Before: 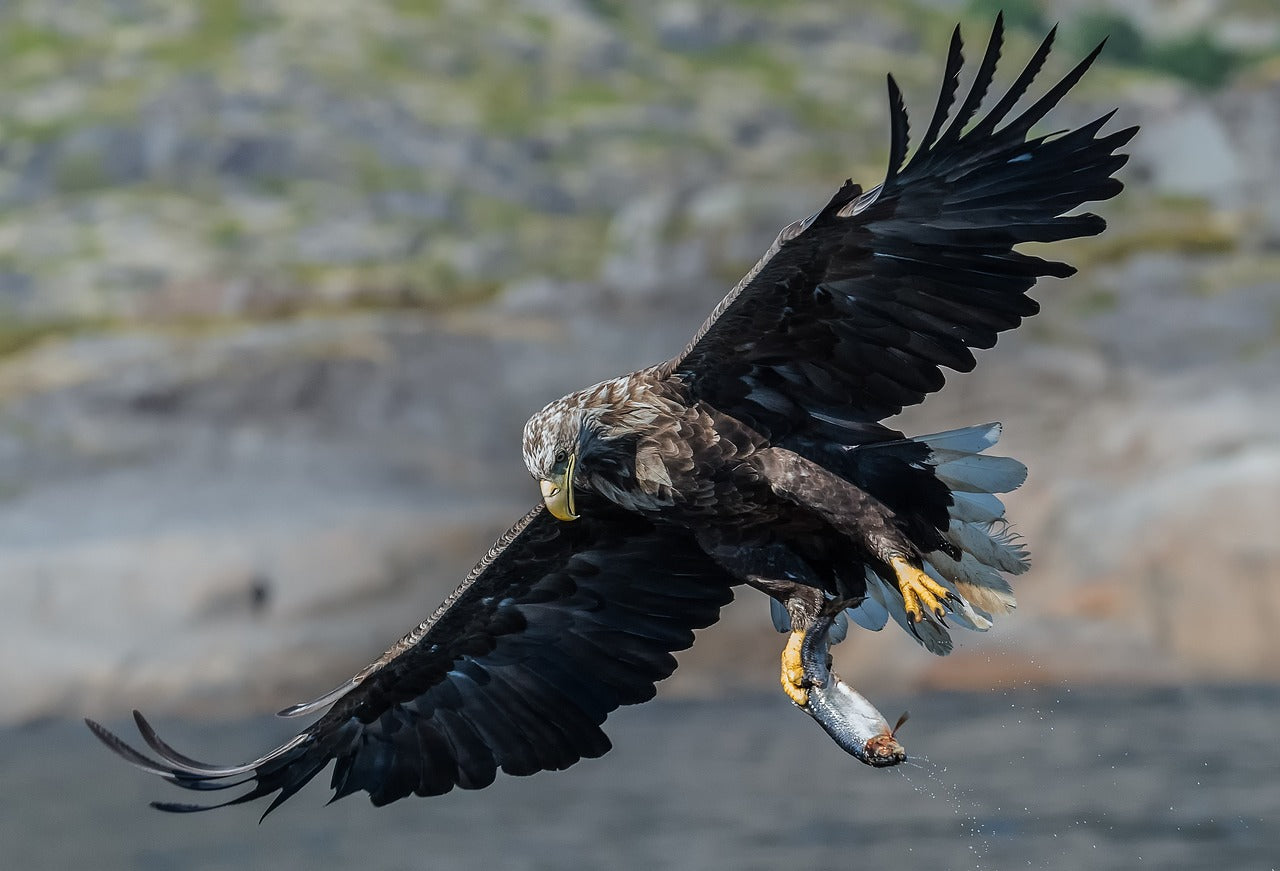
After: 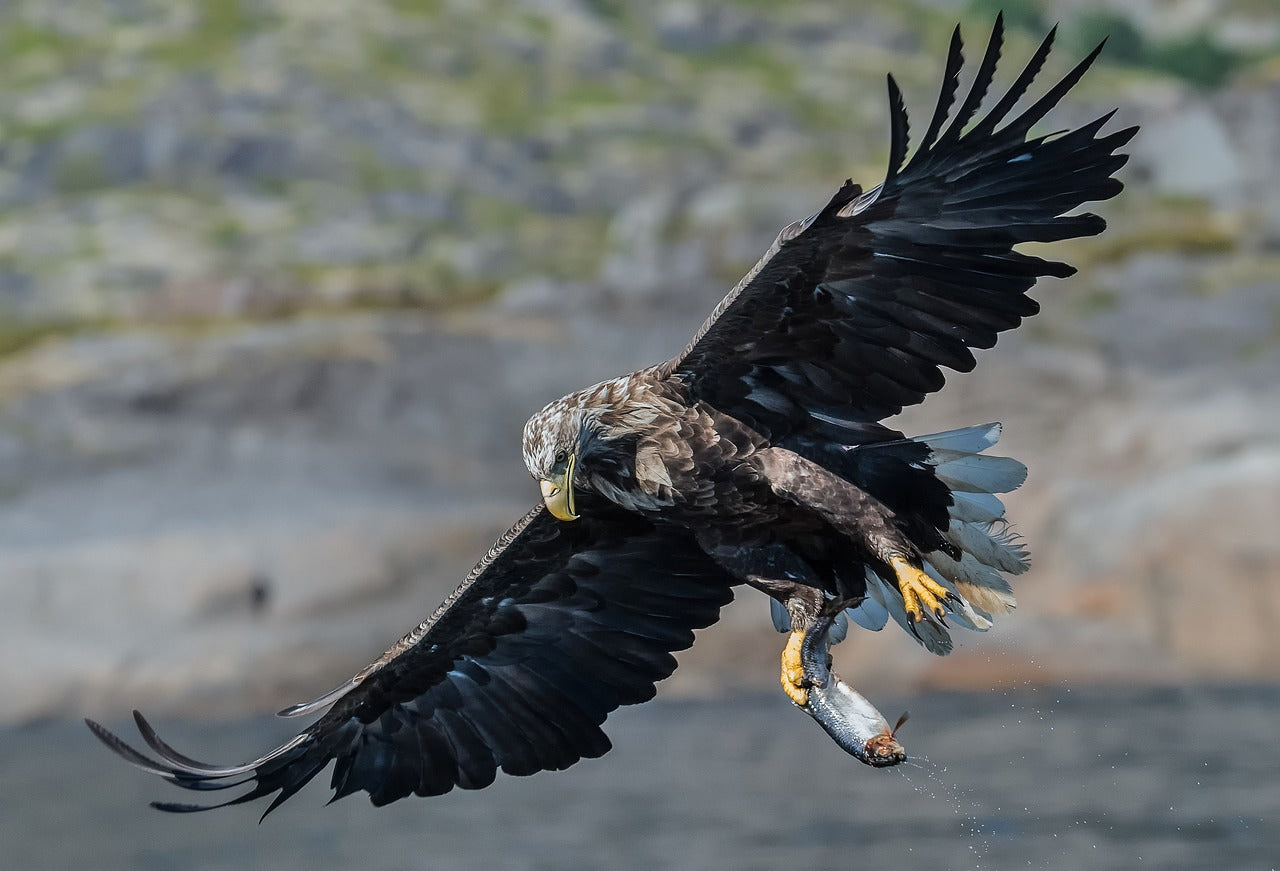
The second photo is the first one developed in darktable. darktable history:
shadows and highlights: radius 100.6, shadows 50.72, highlights -65.73, soften with gaussian
